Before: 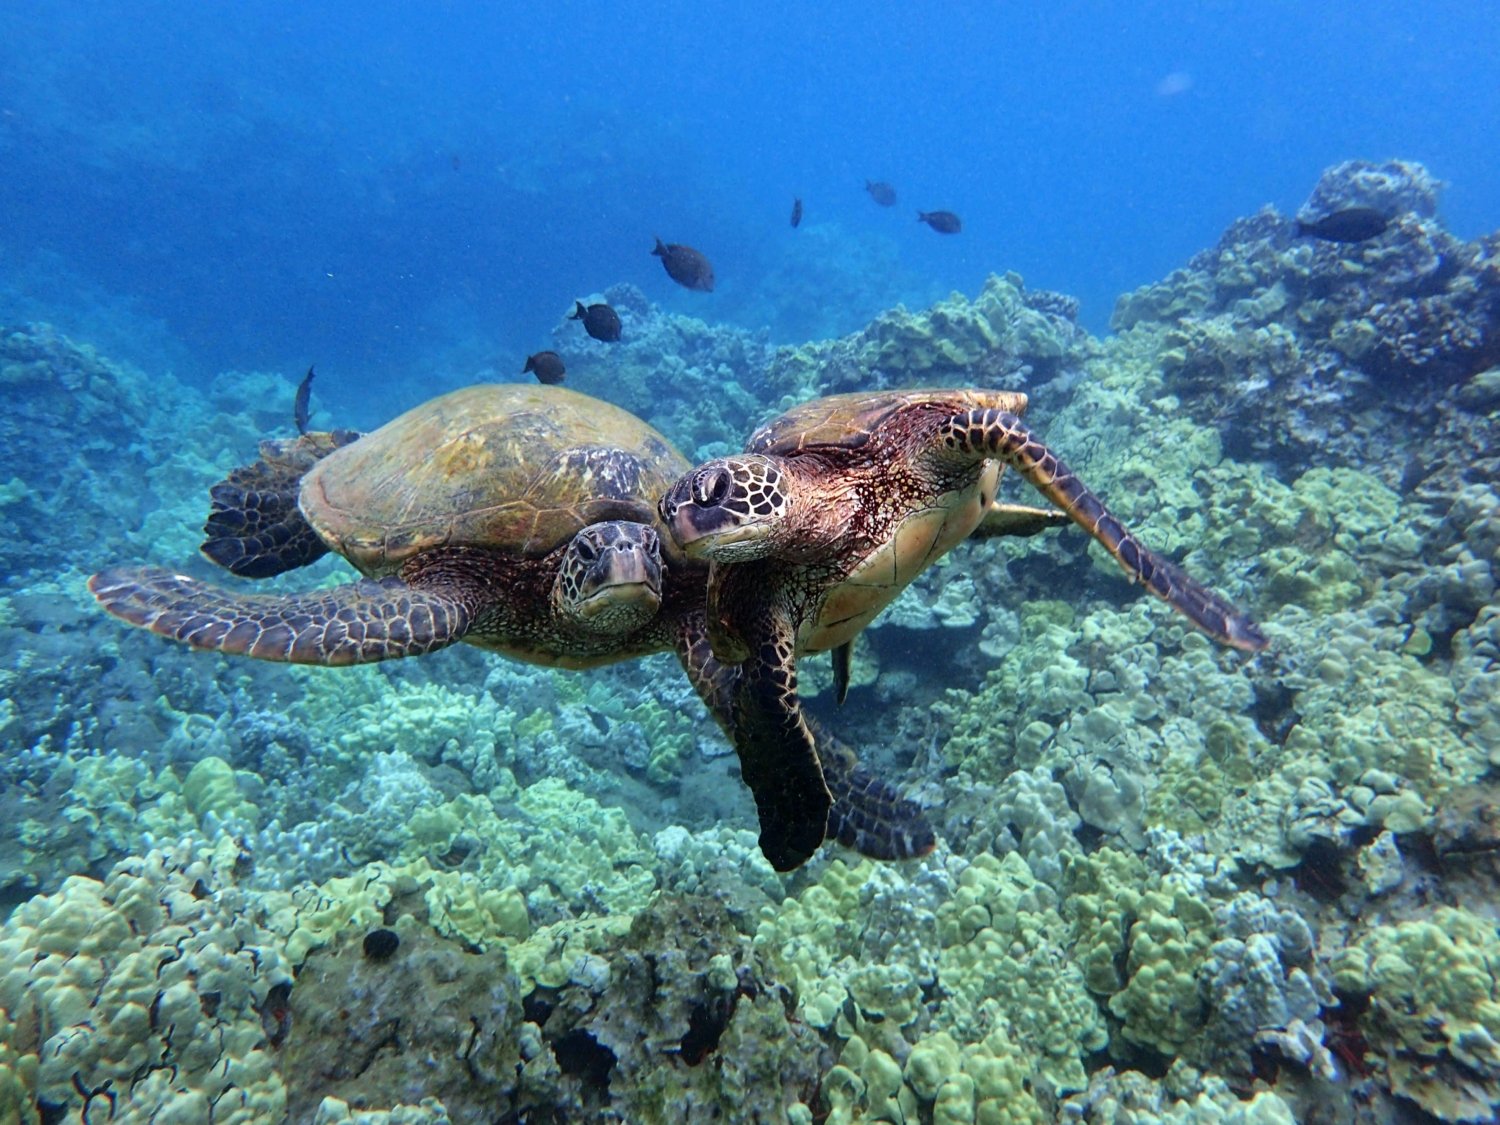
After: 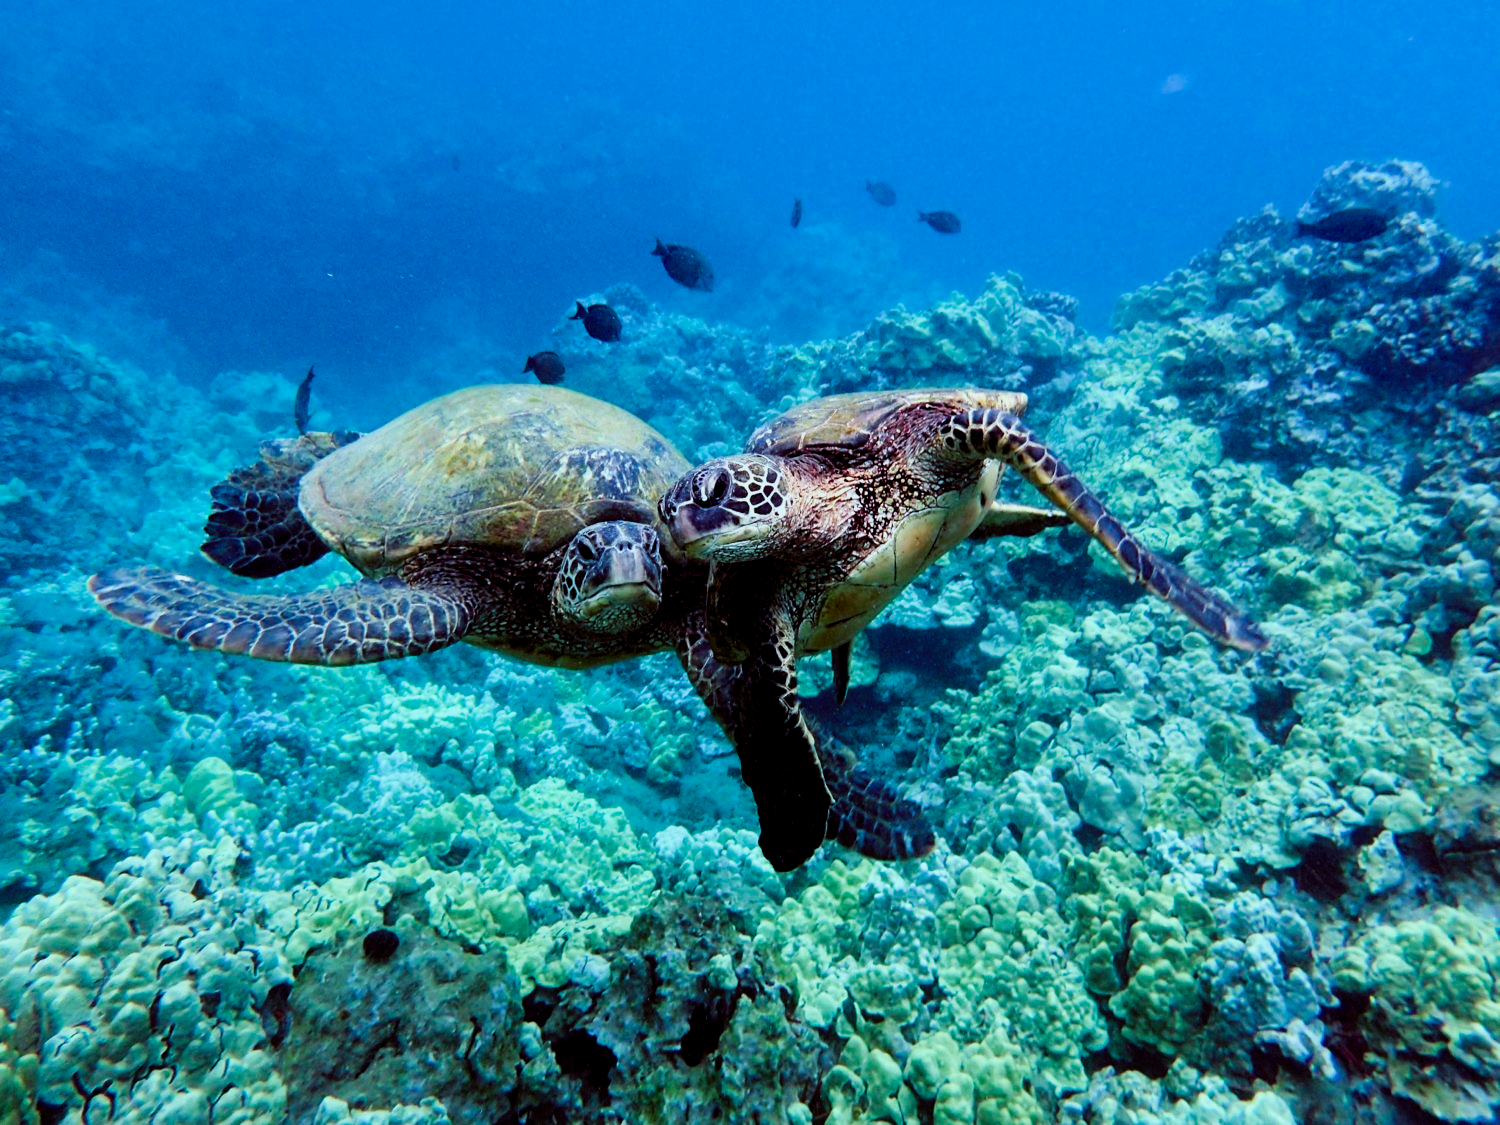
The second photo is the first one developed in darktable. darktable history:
filmic rgb: black relative exposure -7.65 EV, white relative exposure 4.56 EV, hardness 3.61
color balance rgb: shadows lift › luminance -7.7%, shadows lift › chroma 2.13%, shadows lift › hue 200.79°, power › luminance -7.77%, power › chroma 2.27%, power › hue 220.69°, highlights gain › luminance 15.15%, highlights gain › chroma 4%, highlights gain › hue 209.35°, global offset › luminance -0.21%, global offset › chroma 0.27%, perceptual saturation grading › global saturation 24.42%, perceptual saturation grading › highlights -24.42%, perceptual saturation grading › mid-tones 24.42%, perceptual saturation grading › shadows 40%, perceptual brilliance grading › global brilliance -5%, perceptual brilliance grading › highlights 24.42%, perceptual brilliance grading › mid-tones 7%, perceptual brilliance grading › shadows -5%
